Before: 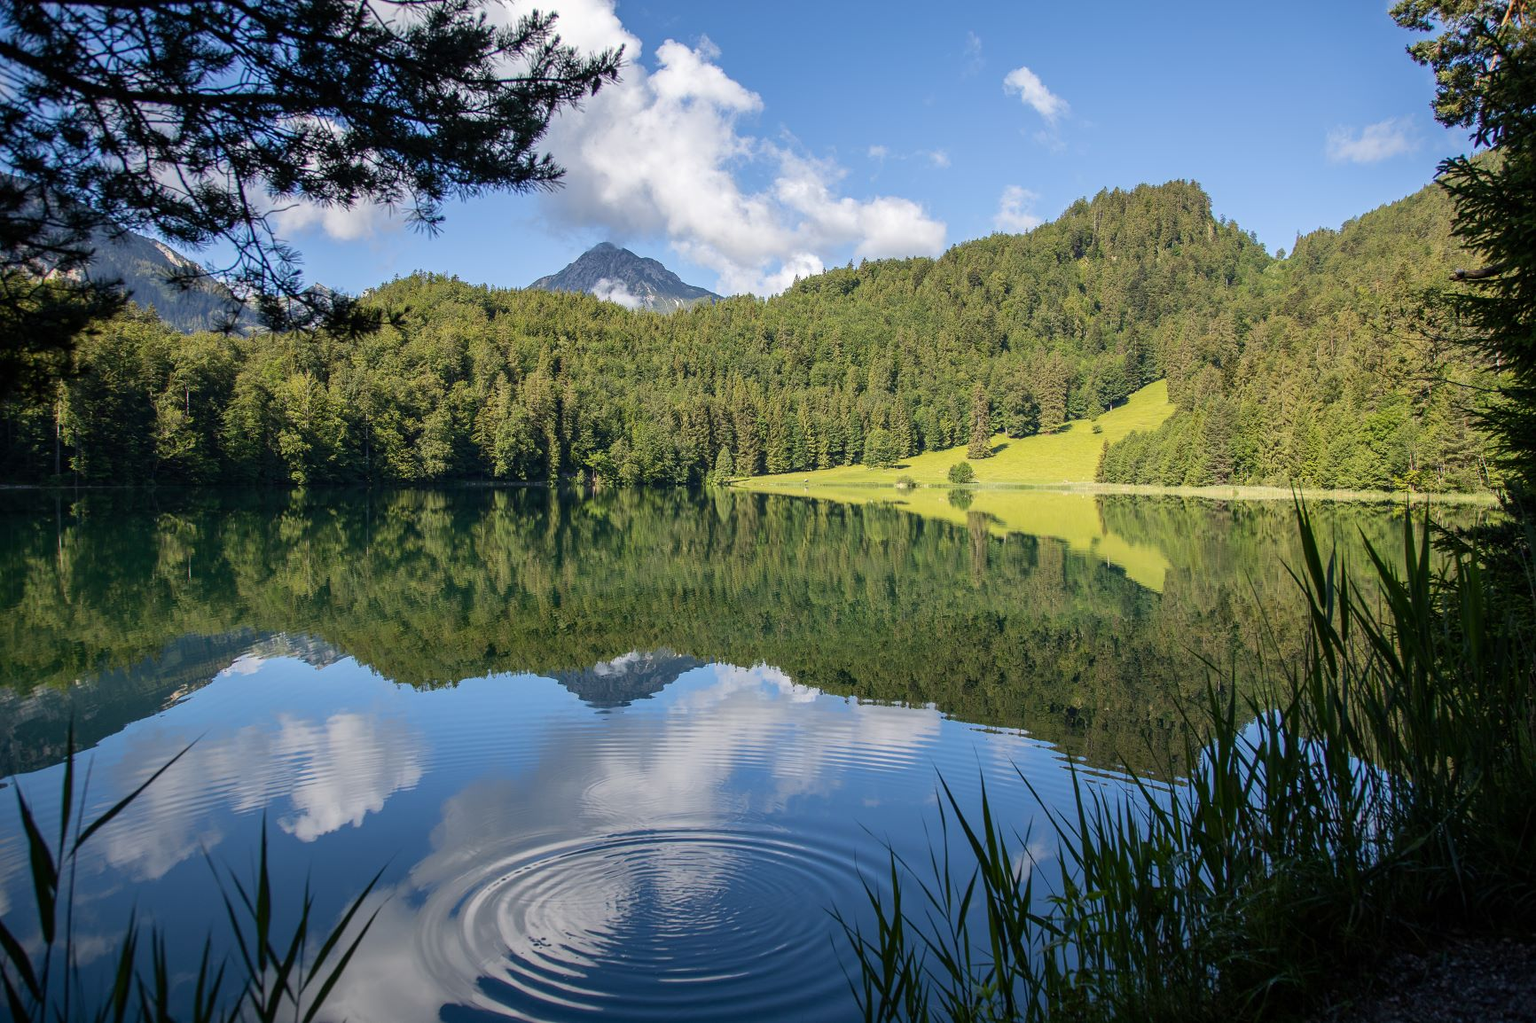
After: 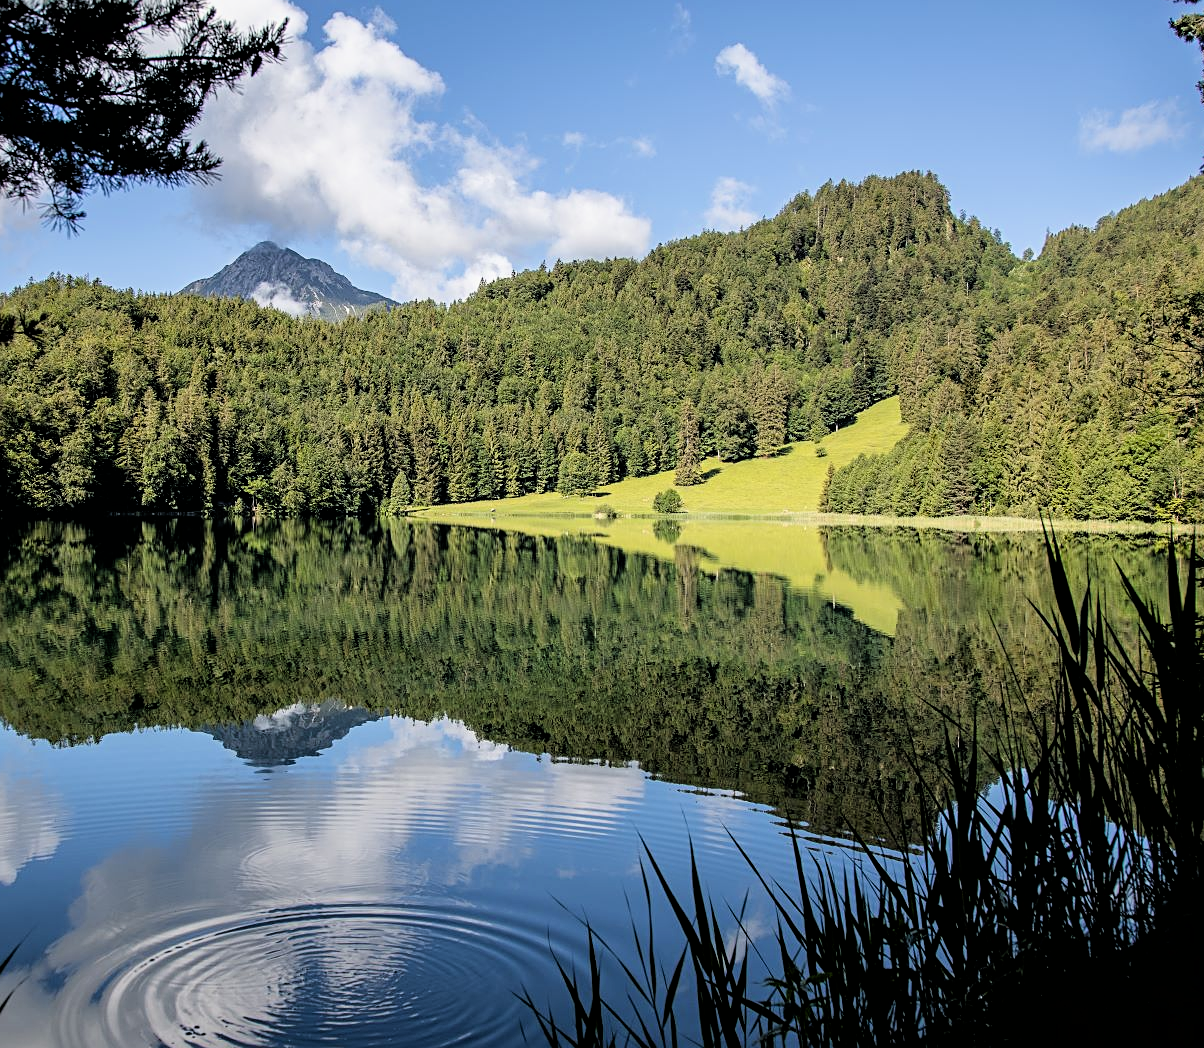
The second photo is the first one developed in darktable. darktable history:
sharpen: radius 2.529, amount 0.323
crop and rotate: left 24.034%, top 2.838%, right 6.406%, bottom 6.299%
filmic rgb: black relative exposure -3.72 EV, white relative exposure 2.77 EV, dynamic range scaling -5.32%, hardness 3.03
